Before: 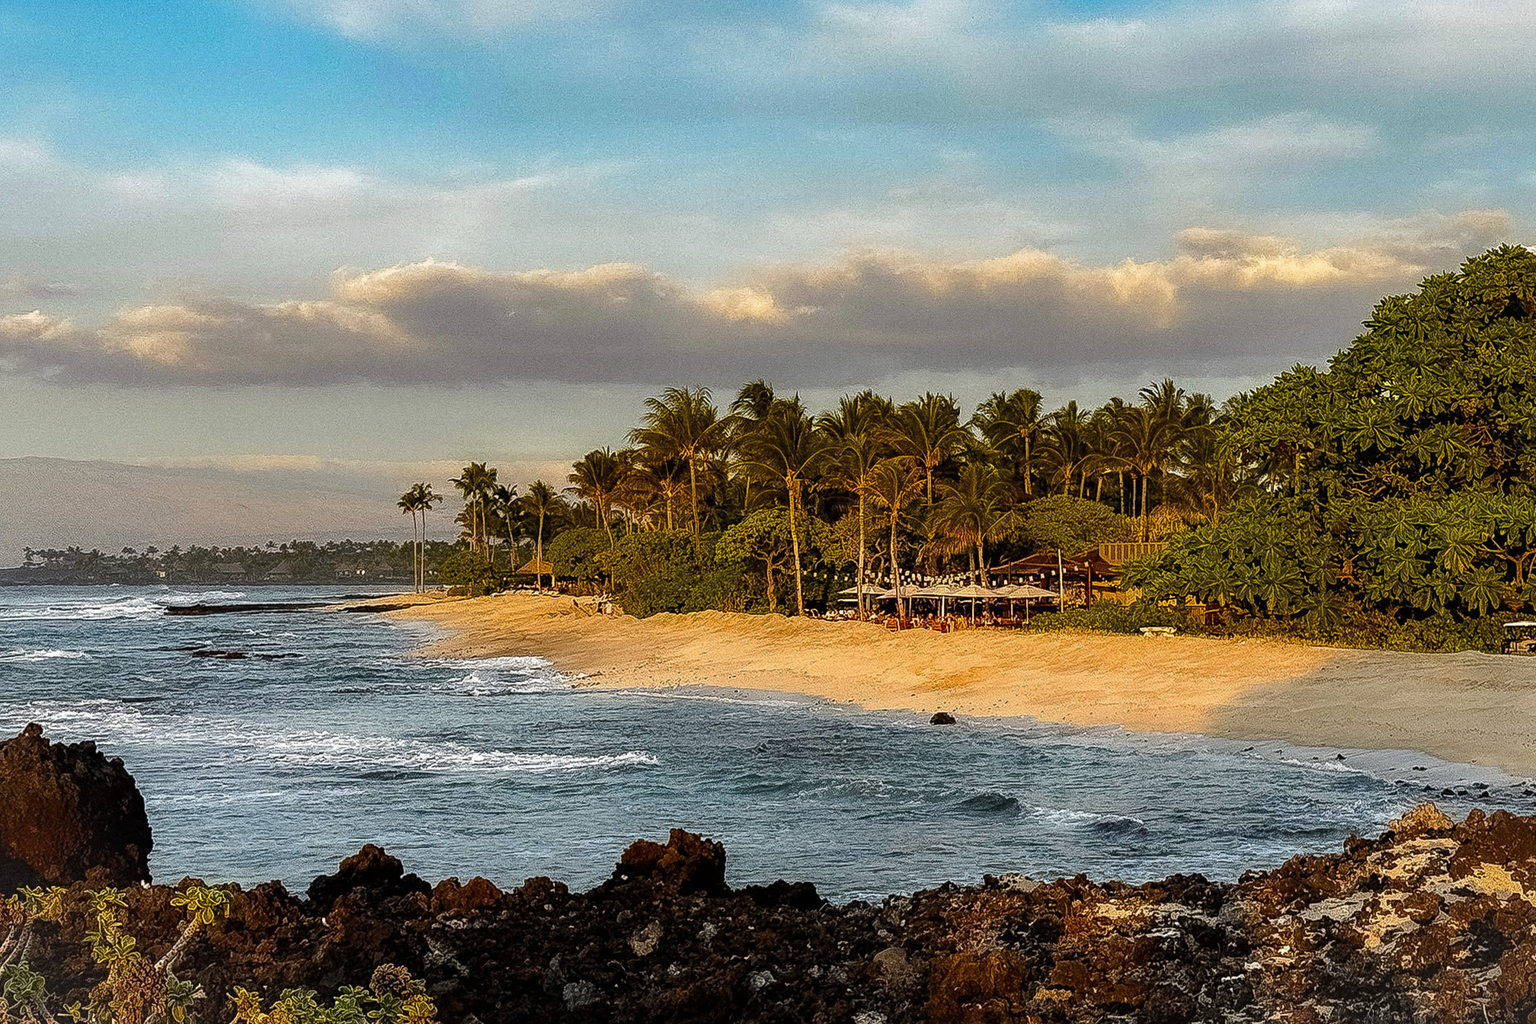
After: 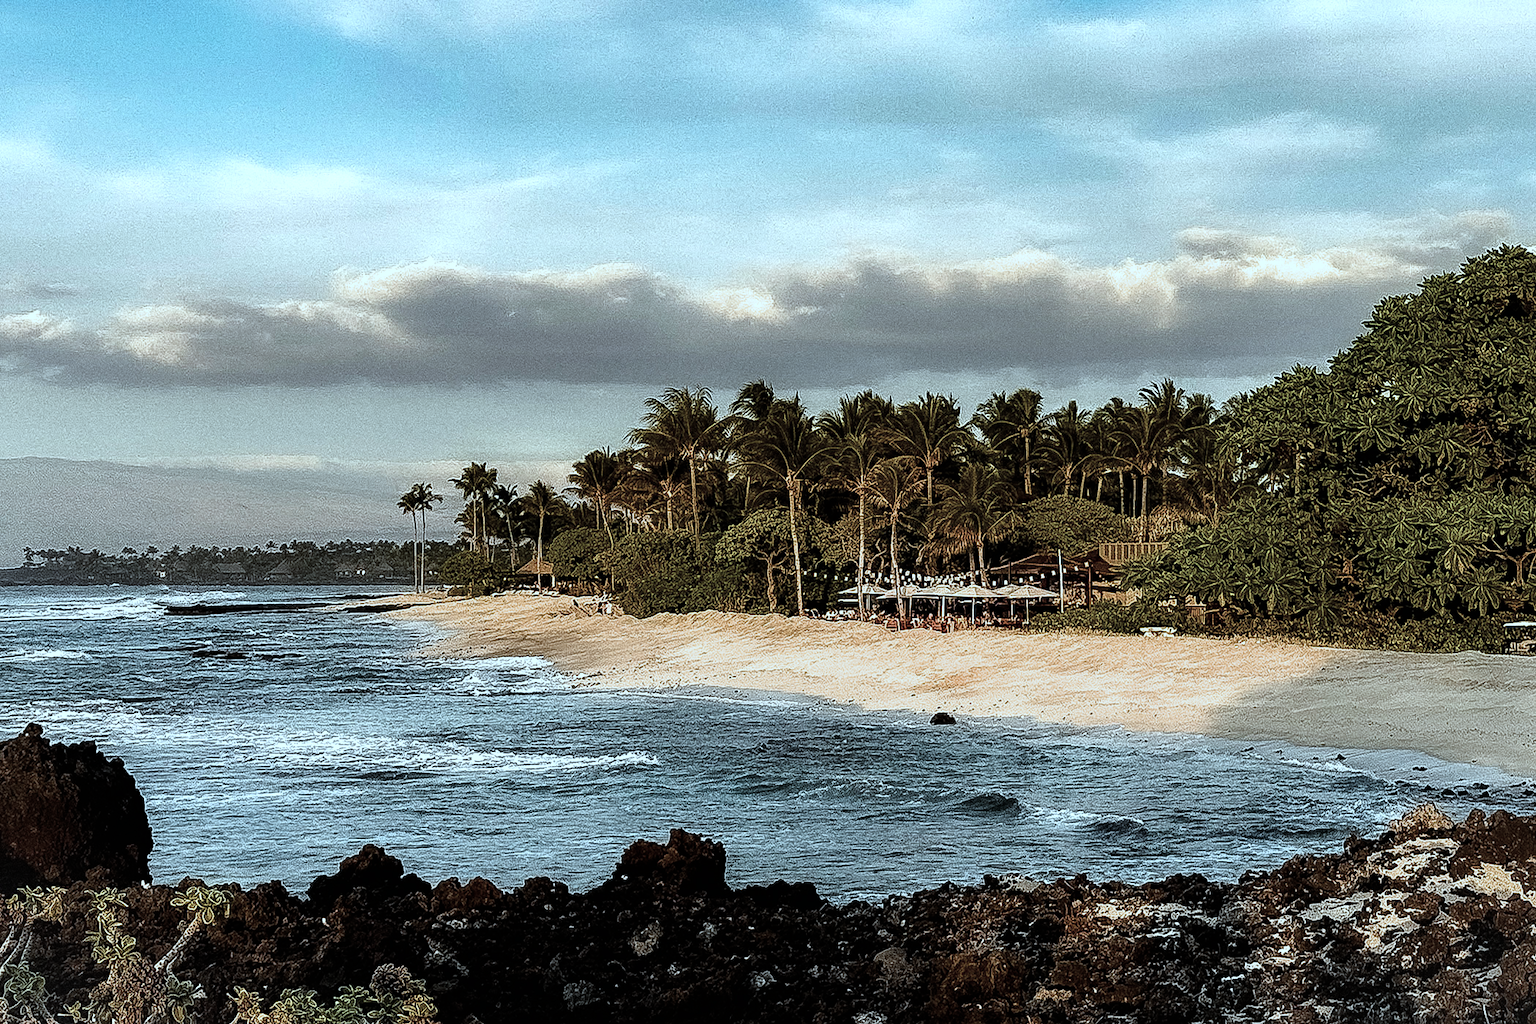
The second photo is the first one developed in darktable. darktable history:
color correction: highlights a* -12.64, highlights b* -18.1, saturation 0.7
filmic rgb: white relative exposure 2.2 EV, hardness 6.97
contrast brightness saturation: saturation -0.05
